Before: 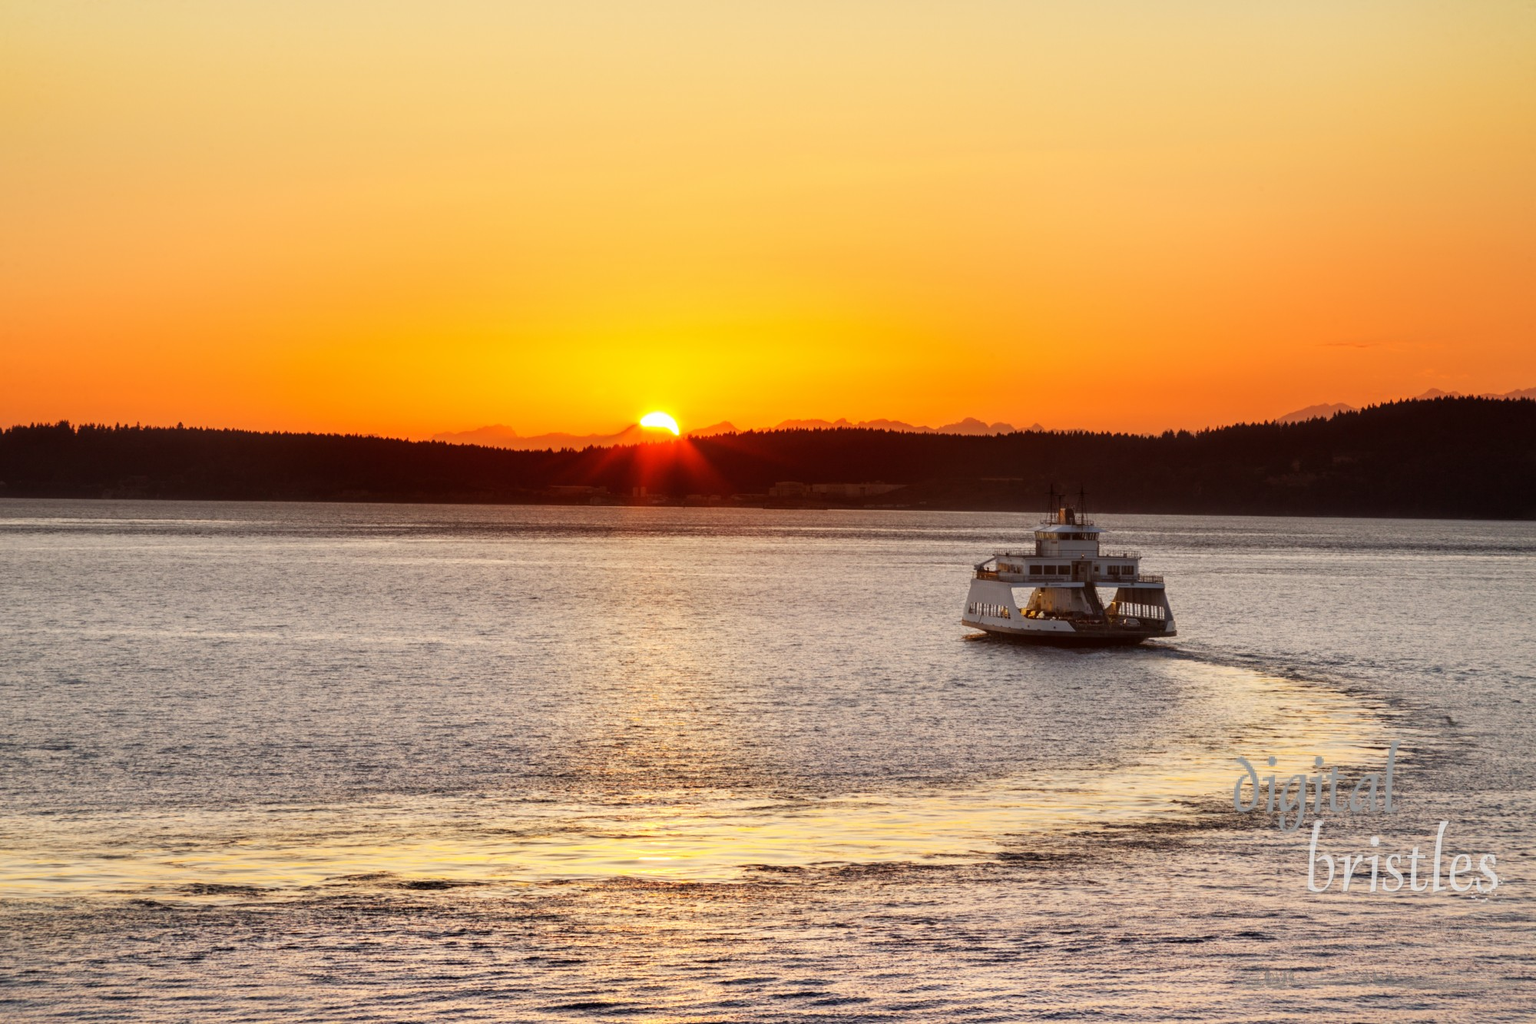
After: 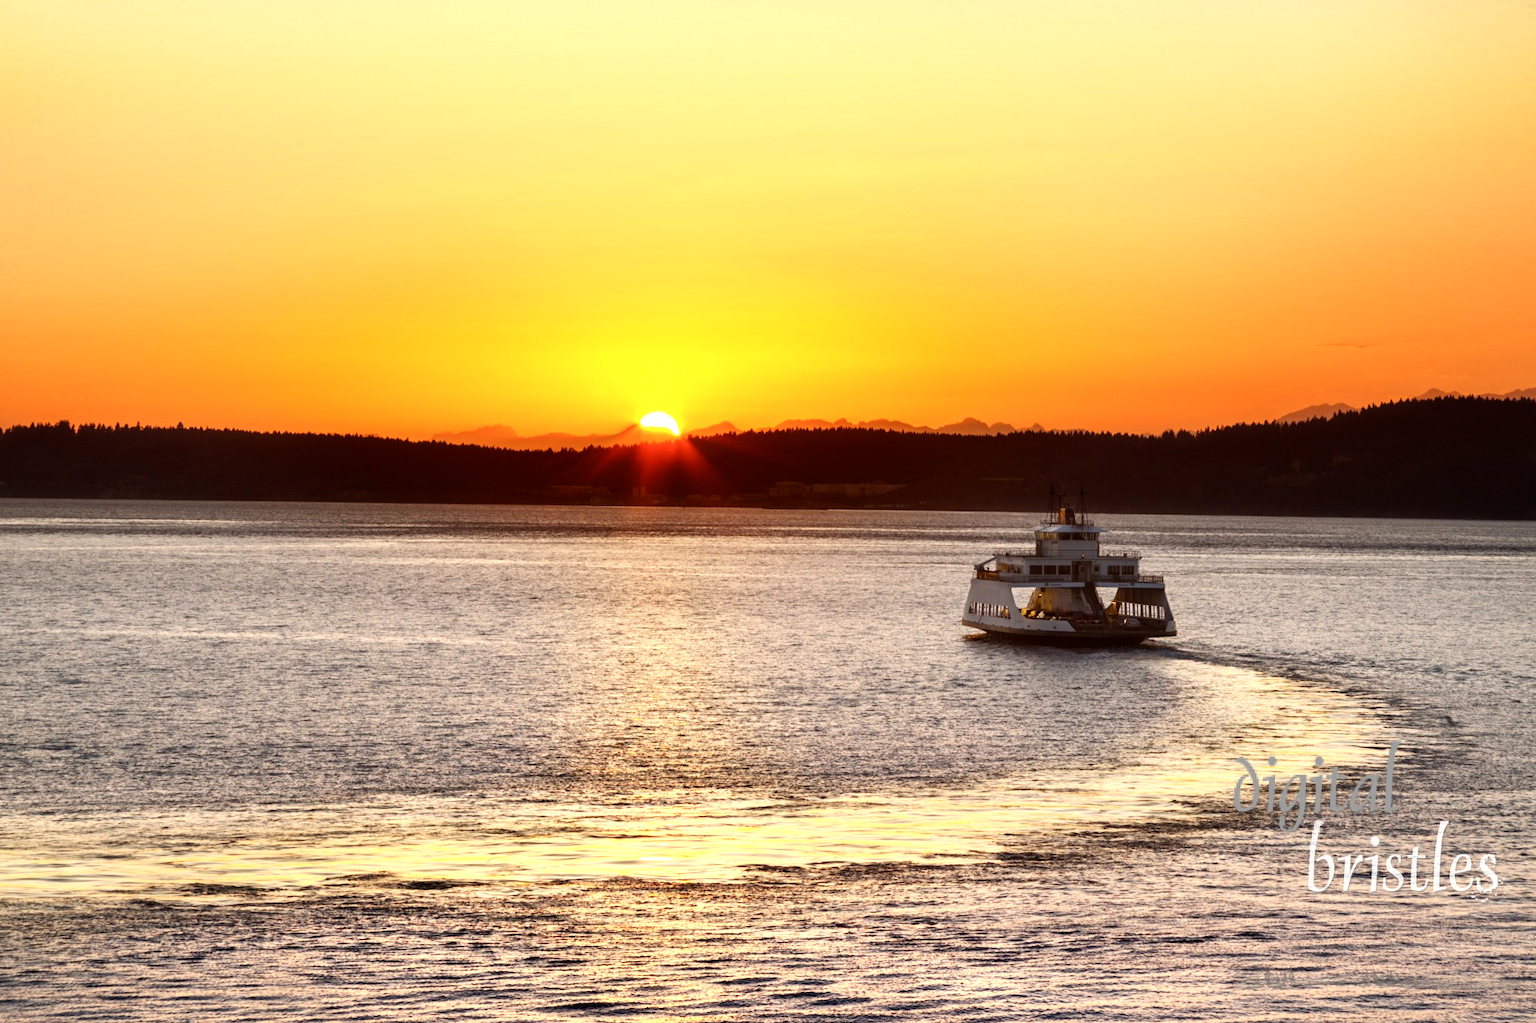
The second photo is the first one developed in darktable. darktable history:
color balance rgb: power › hue 329.85°, perceptual saturation grading › global saturation 0.389%, perceptual saturation grading › highlights -15.242%, perceptual saturation grading › shadows 25.257%, perceptual brilliance grading › global brilliance 15.389%, perceptual brilliance grading › shadows -35.704%, global vibrance 20%
